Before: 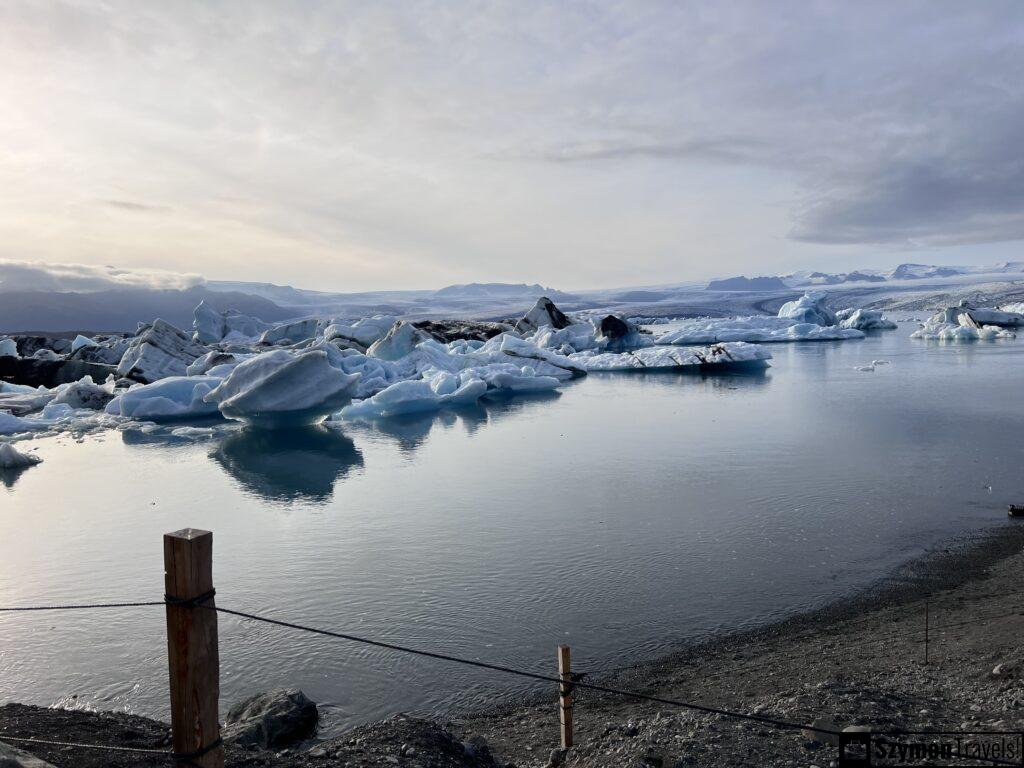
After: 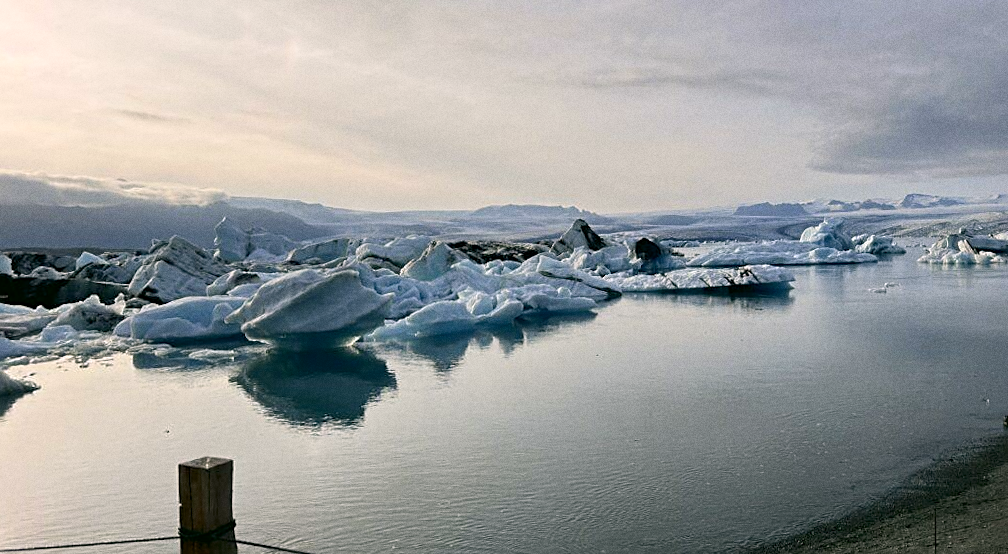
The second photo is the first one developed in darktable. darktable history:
rotate and perspective: rotation -0.013°, lens shift (vertical) -0.027, lens shift (horizontal) 0.178, crop left 0.016, crop right 0.989, crop top 0.082, crop bottom 0.918
color correction: highlights a* 4.02, highlights b* 4.98, shadows a* -7.55, shadows b* 4.98
crop and rotate: top 5.667%, bottom 14.937%
sharpen: on, module defaults
grain: coarseness 0.09 ISO
